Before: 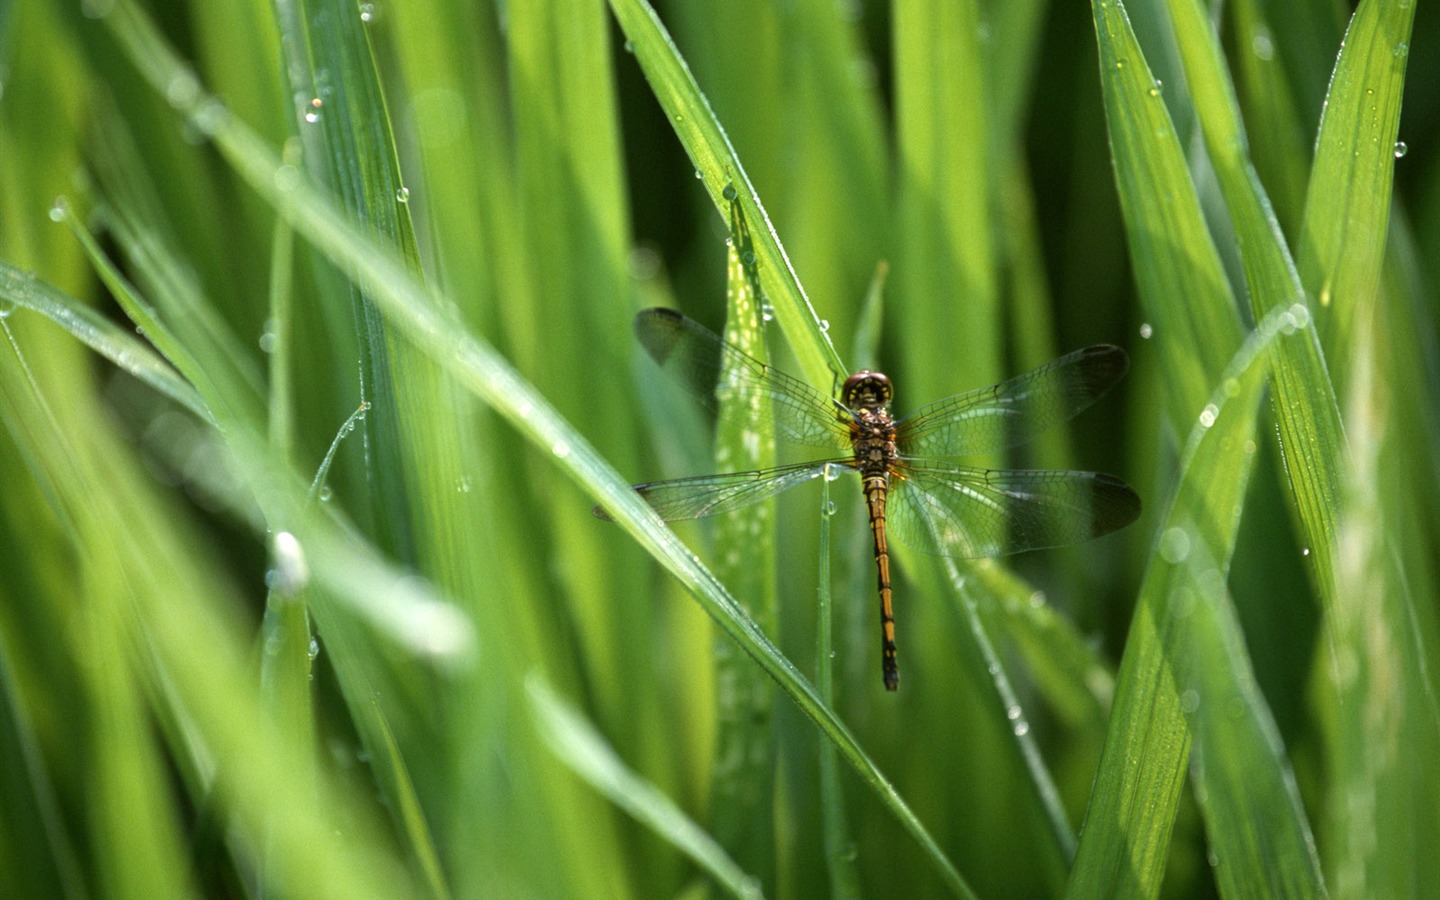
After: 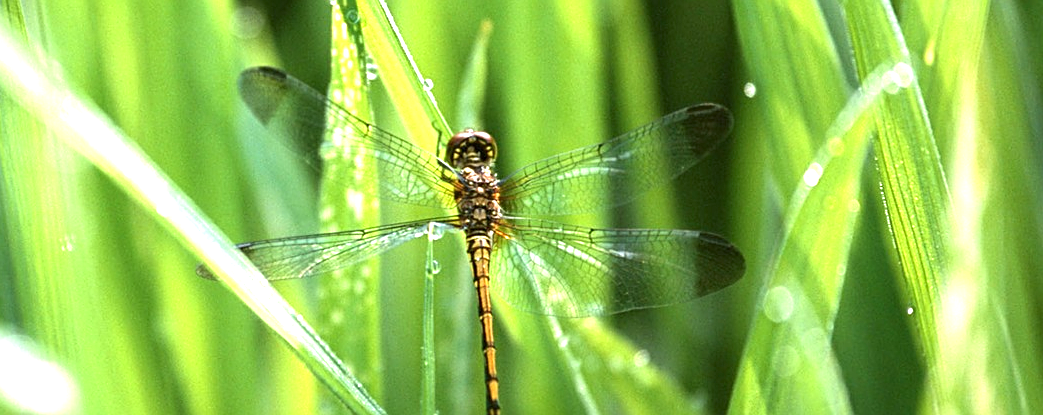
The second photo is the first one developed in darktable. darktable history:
exposure: black level correction 0, exposure 1.199 EV, compensate exposure bias true, compensate highlight preservation false
crop and rotate: left 27.545%, top 26.865%, bottom 26.994%
sharpen: on, module defaults
